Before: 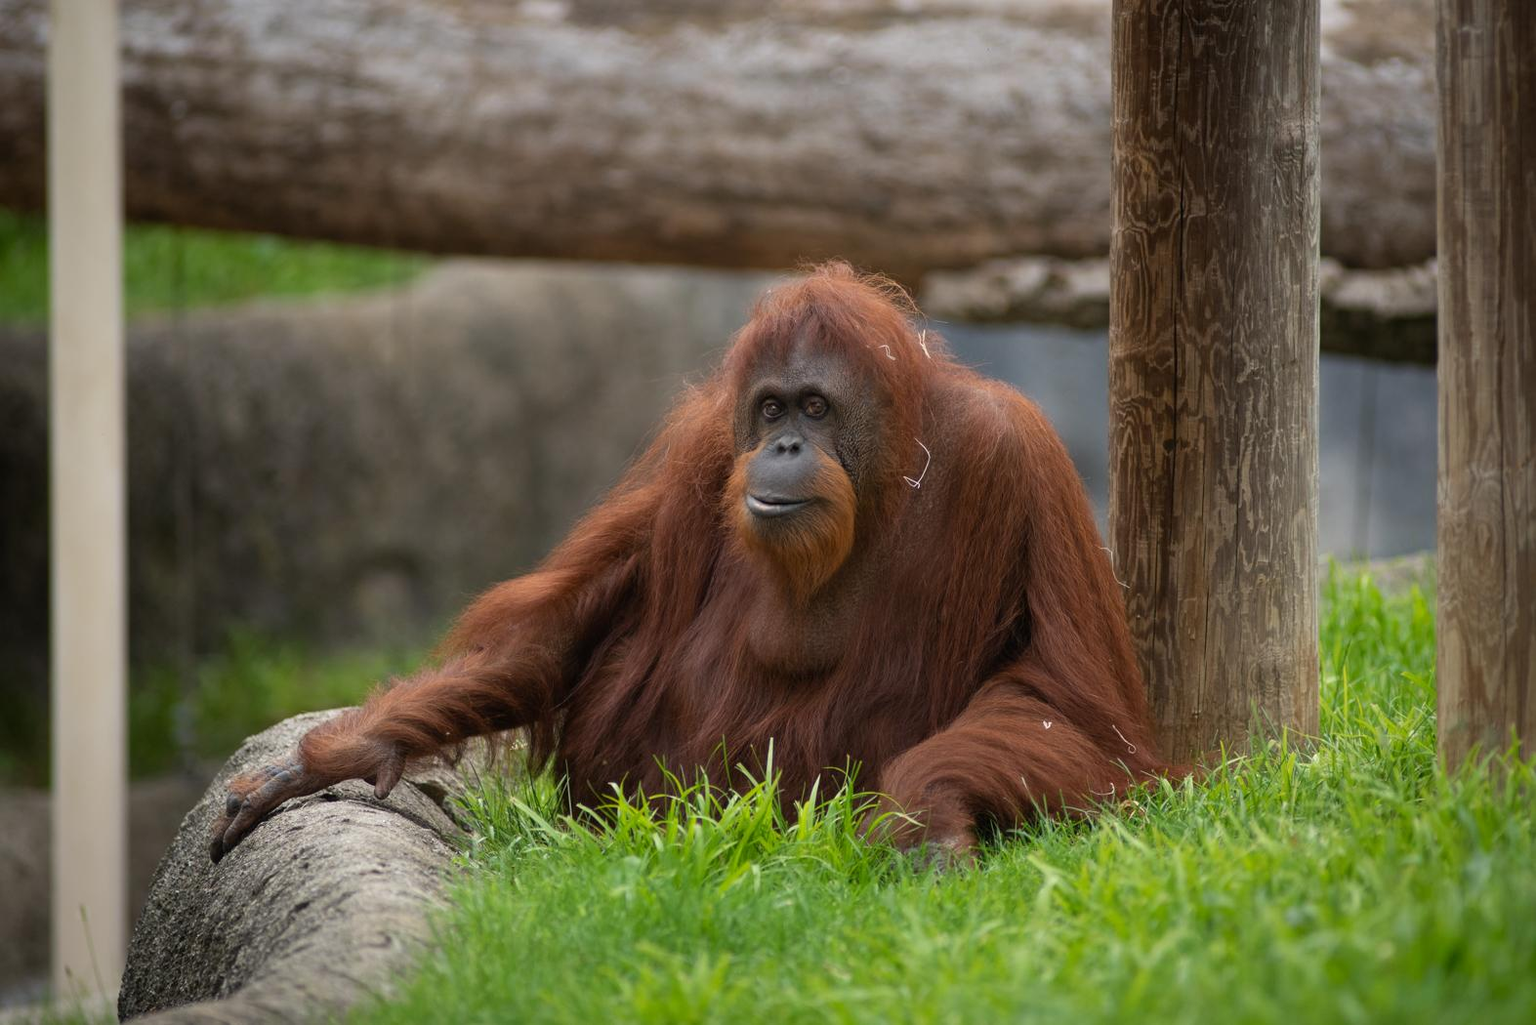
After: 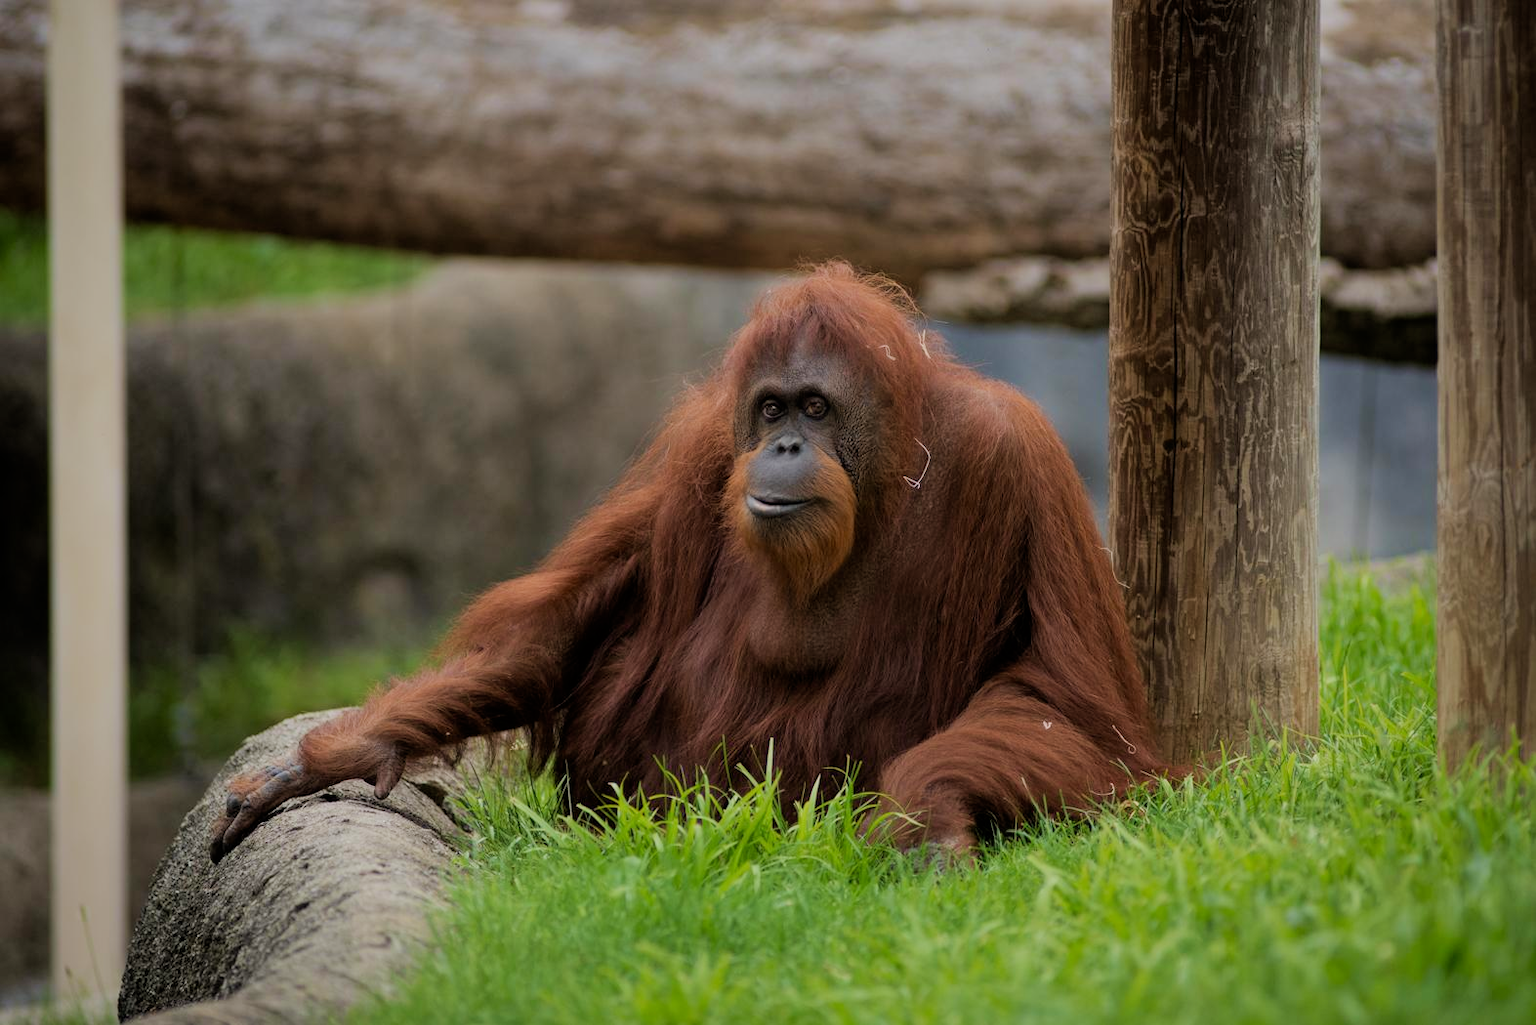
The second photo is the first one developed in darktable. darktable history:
filmic rgb: black relative exposure -7.32 EV, white relative exposure 5.09 EV, hardness 3.2
velvia: on, module defaults
exposure: black level correction 0.001, compensate highlight preservation false
